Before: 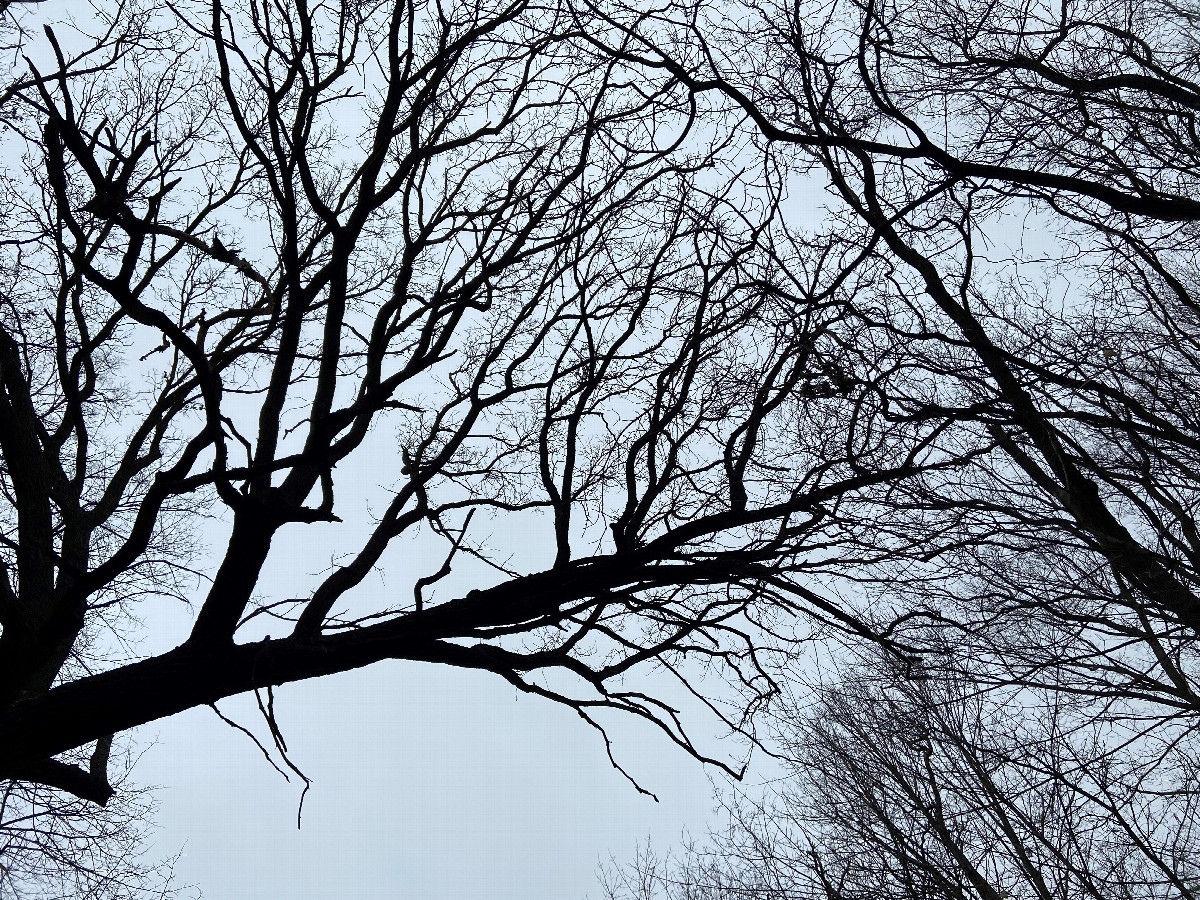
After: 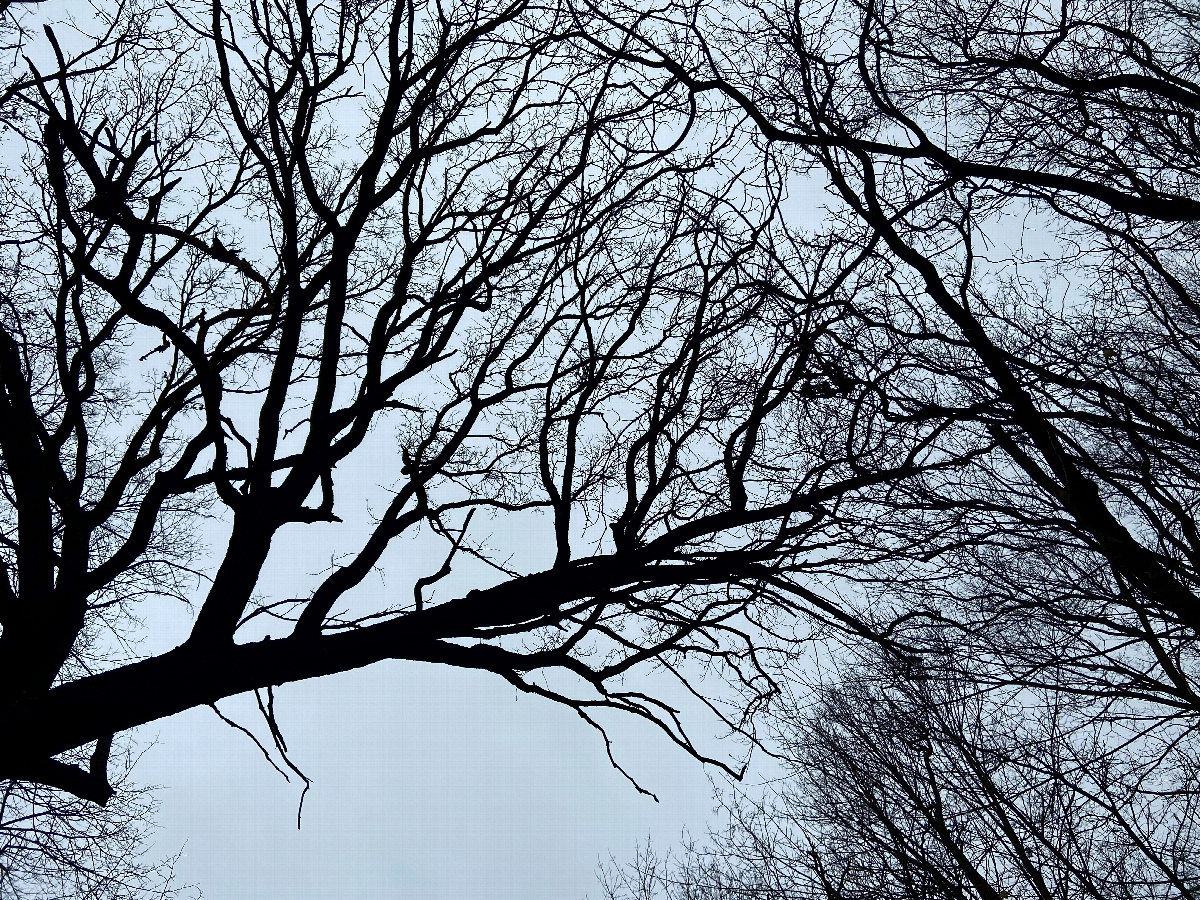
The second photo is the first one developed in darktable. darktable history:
contrast brightness saturation: contrast 0.134, brightness -0.23, saturation 0.137
